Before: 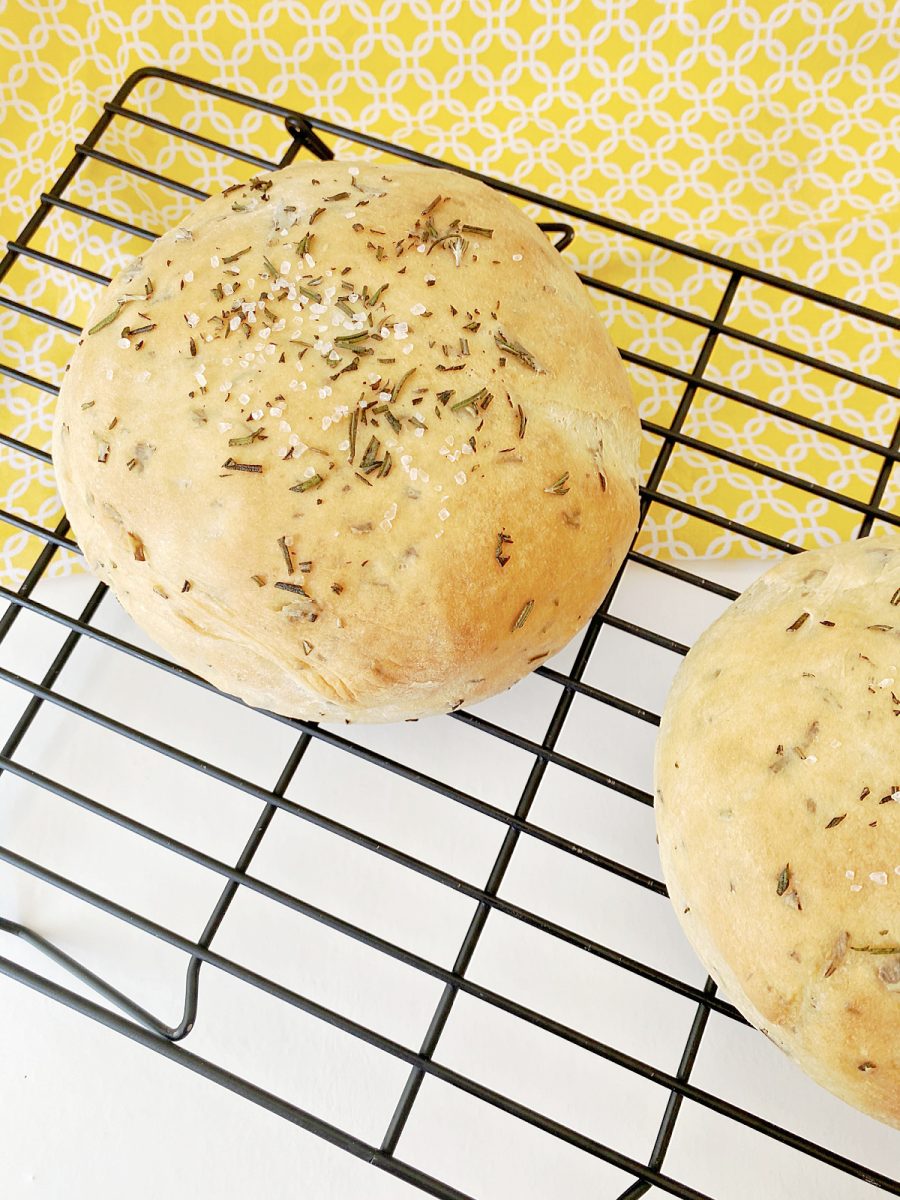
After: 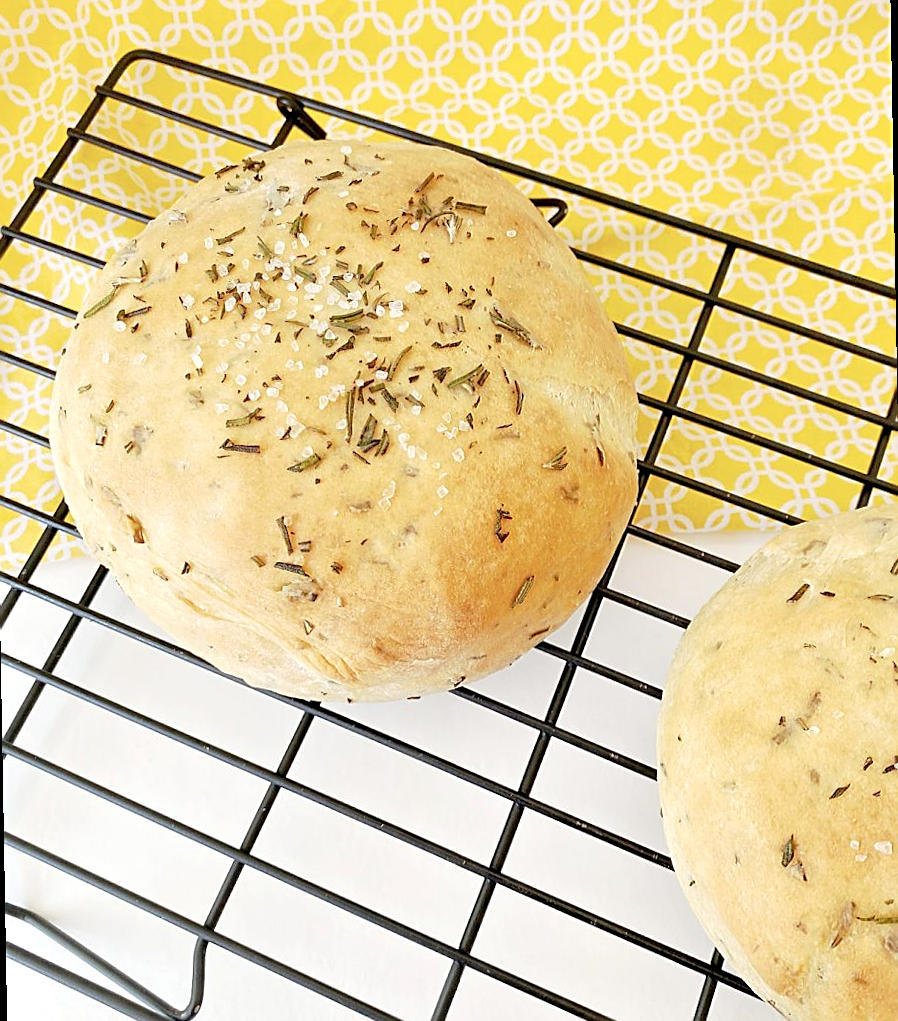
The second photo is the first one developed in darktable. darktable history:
crop and rotate: top 0%, bottom 11.49%
rotate and perspective: rotation -1°, crop left 0.011, crop right 0.989, crop top 0.025, crop bottom 0.975
exposure: exposure 0.128 EV, compensate highlight preservation false
sharpen: on, module defaults
